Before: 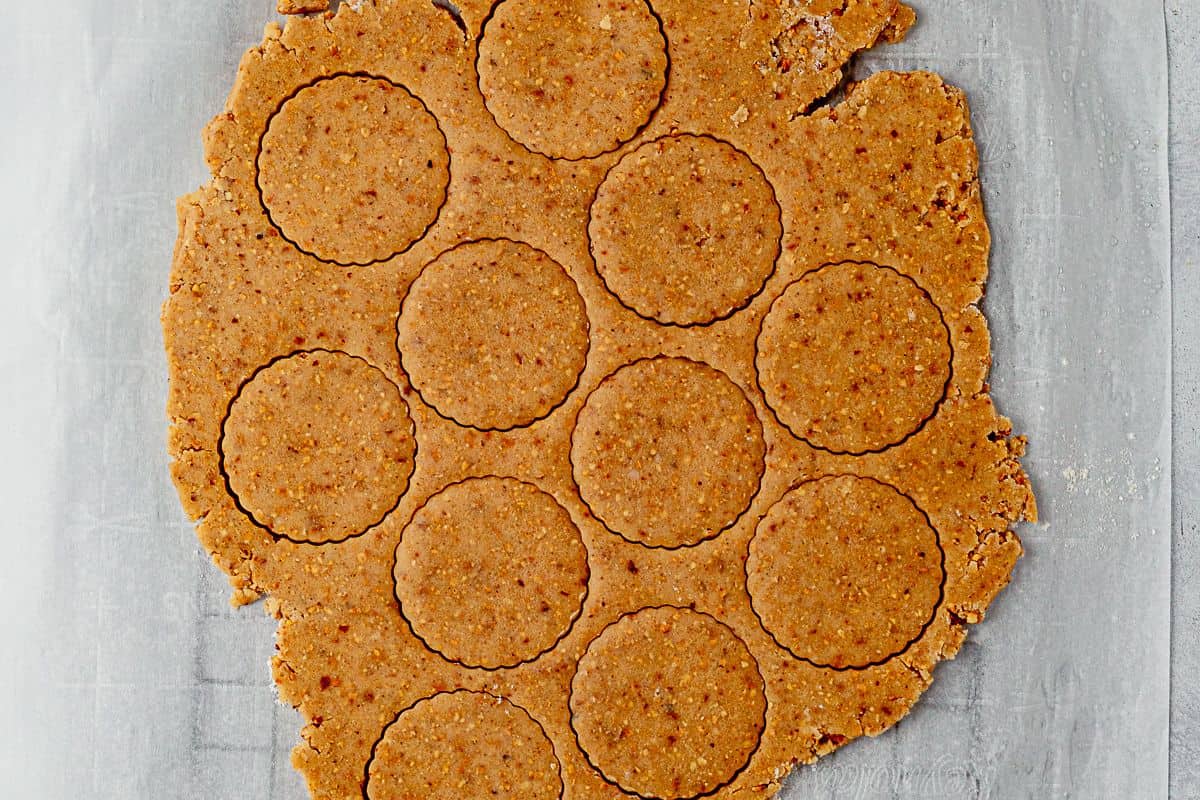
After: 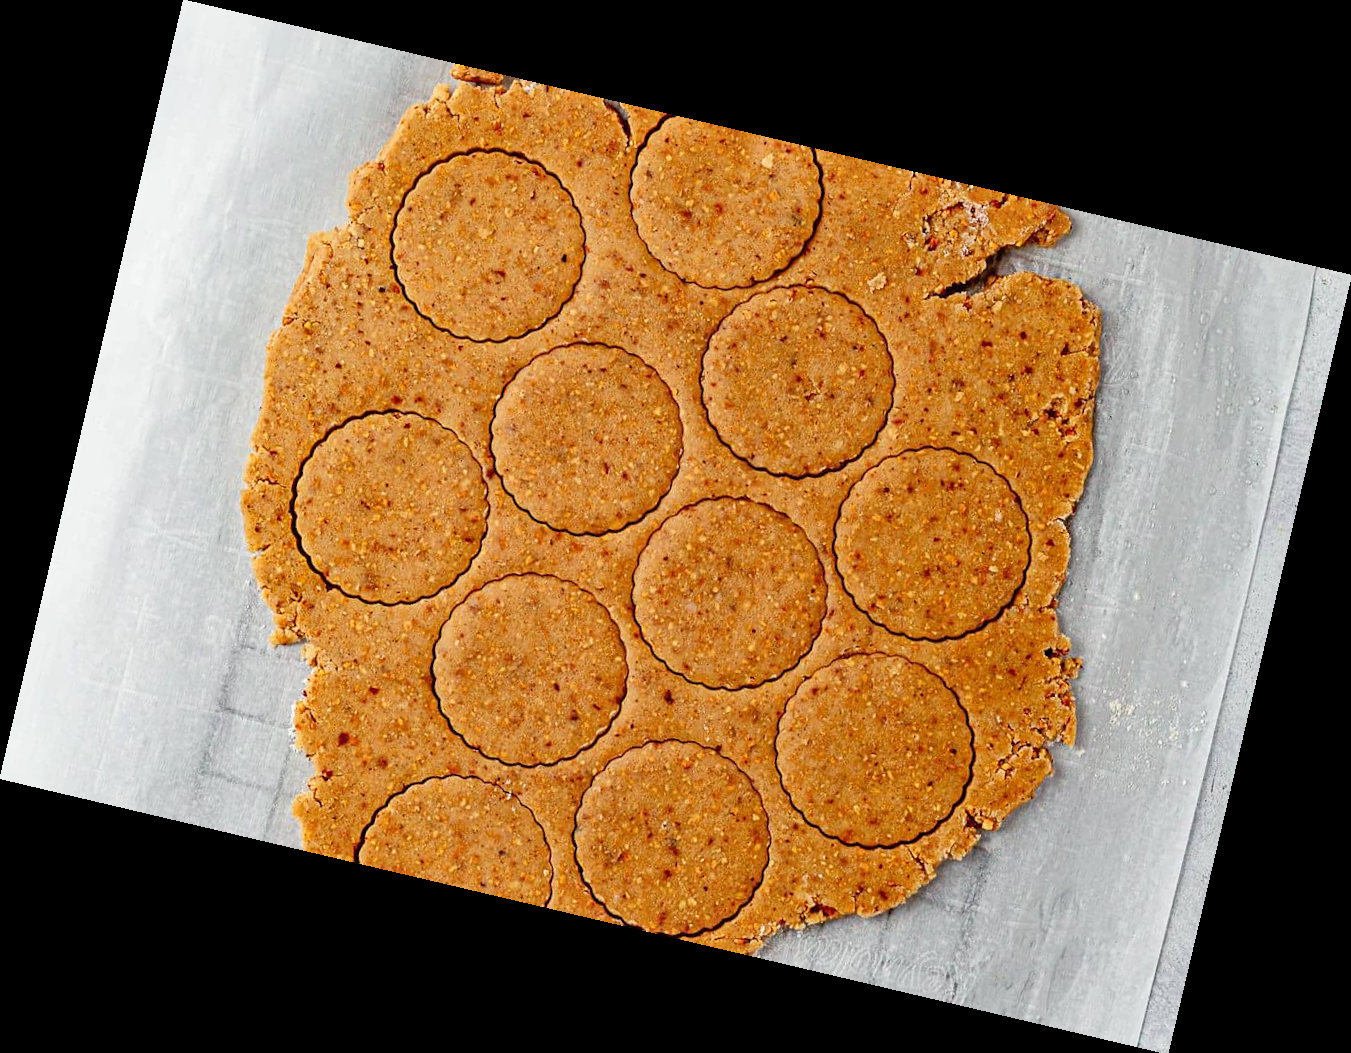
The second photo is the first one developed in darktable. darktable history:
exposure: exposure 0.2 EV, compensate highlight preservation false
rotate and perspective: rotation 13.27°, automatic cropping off
shadows and highlights: shadows 37.27, highlights -28.18, soften with gaussian
